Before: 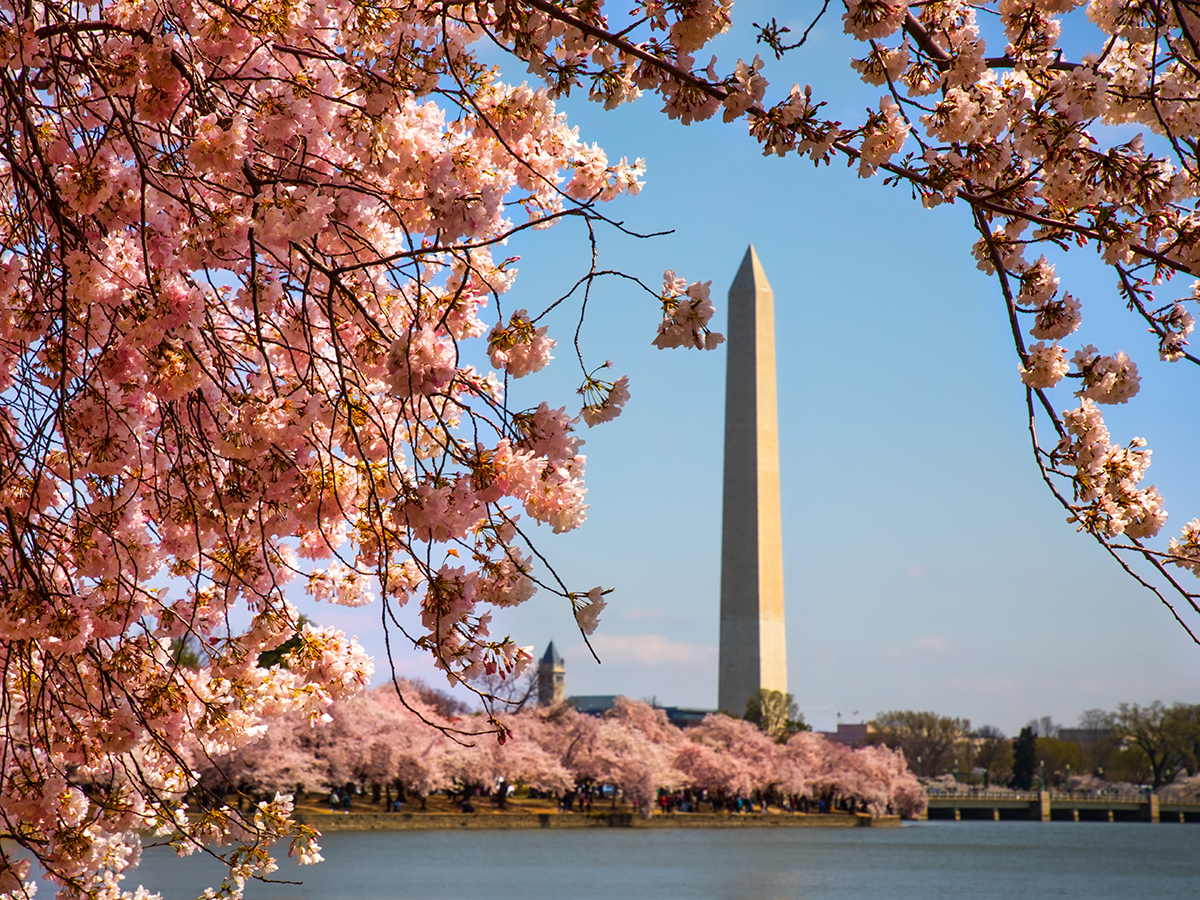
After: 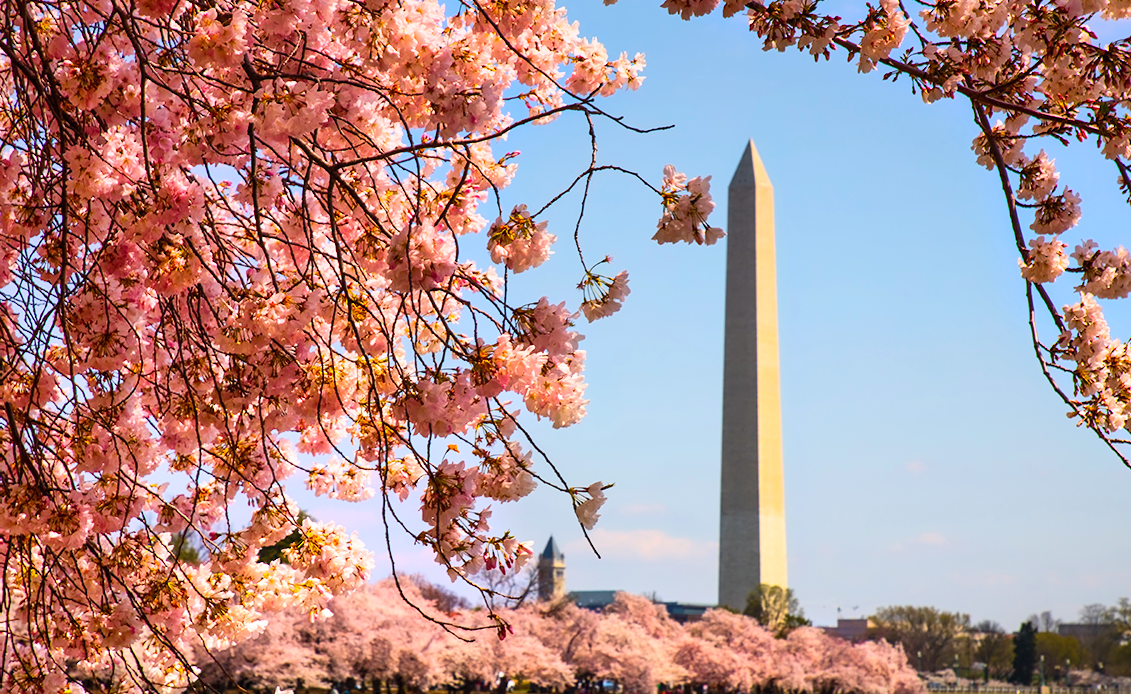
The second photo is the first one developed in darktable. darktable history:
graduated density: density 0.38 EV, hardness 21%, rotation -6.11°, saturation 32%
contrast brightness saturation: contrast 0.2, brightness 0.16, saturation 0.22
crop and rotate: angle 0.03°, top 11.643%, right 5.651%, bottom 11.189%
